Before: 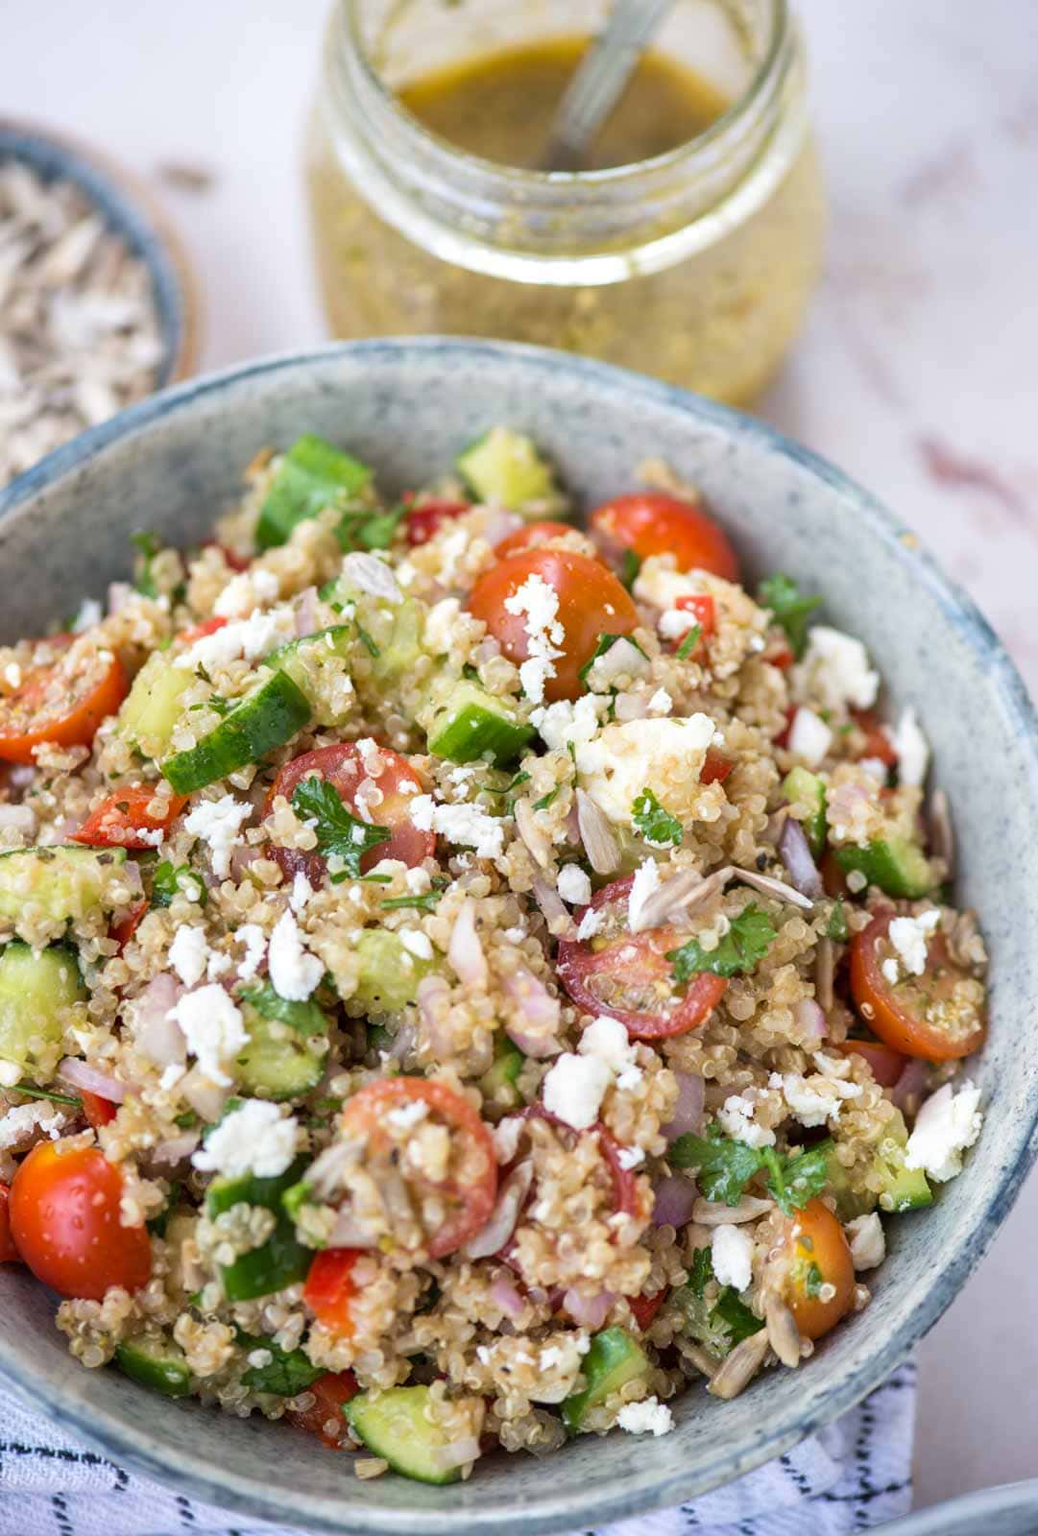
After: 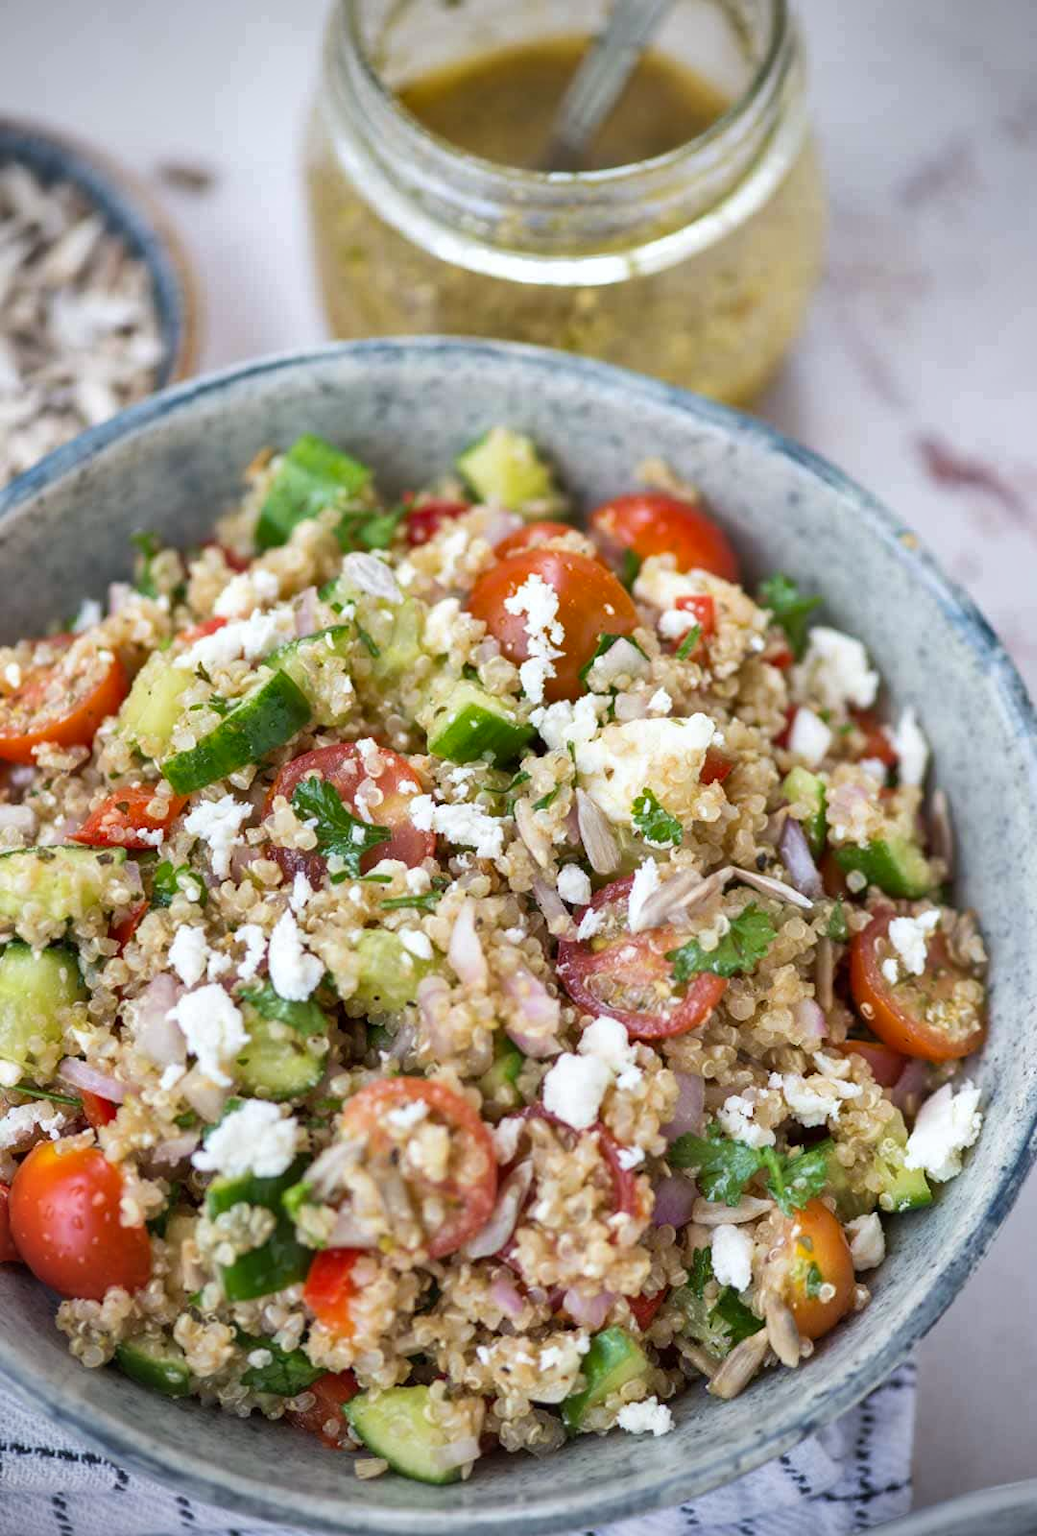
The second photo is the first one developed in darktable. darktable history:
shadows and highlights: low approximation 0.01, soften with gaussian
white balance: red 0.986, blue 1.01
vignetting: on, module defaults
